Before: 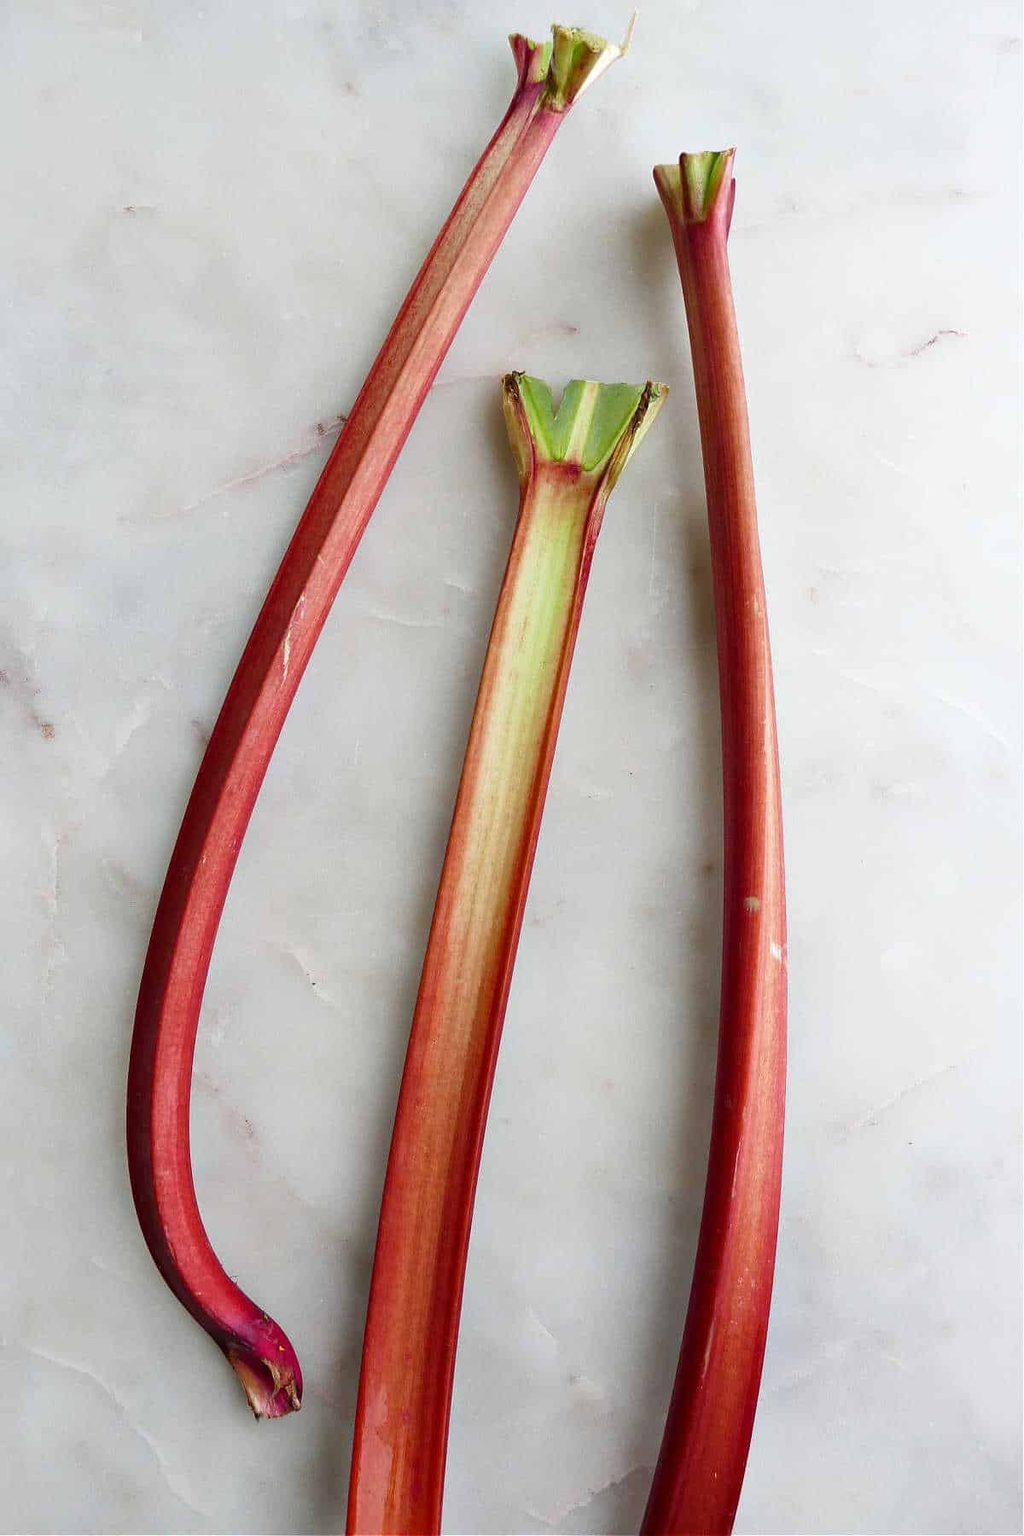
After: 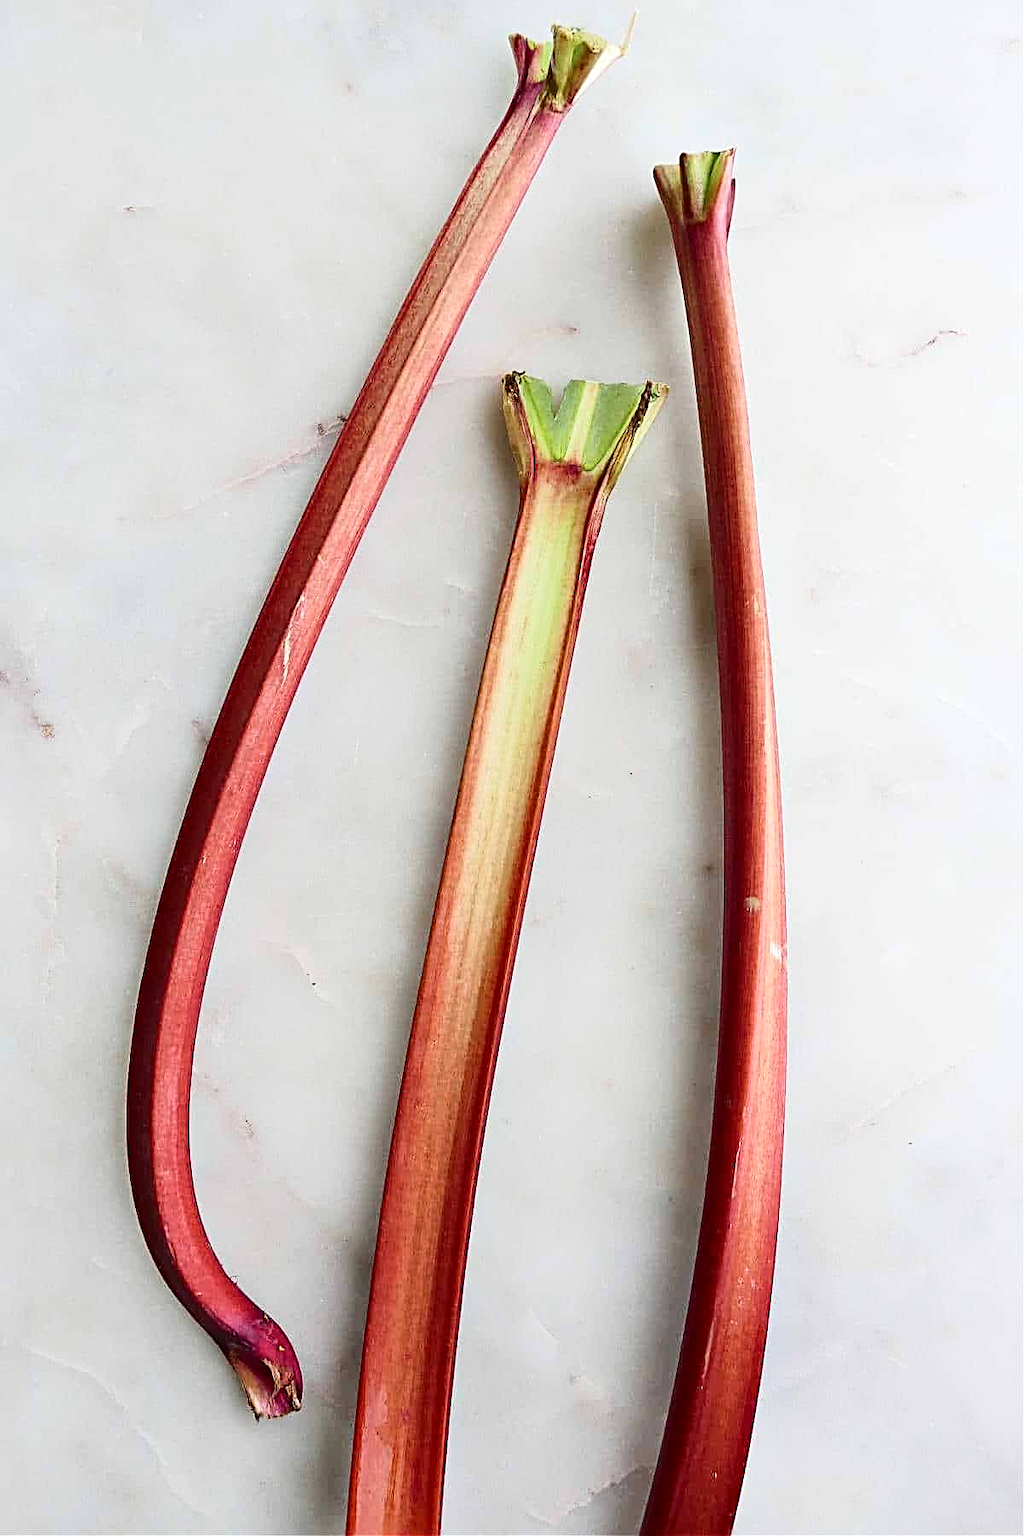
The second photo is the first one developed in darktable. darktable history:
sharpen: radius 2.815, amount 0.702
tone curve: curves: ch0 [(0, 0) (0.003, 0.024) (0.011, 0.032) (0.025, 0.041) (0.044, 0.054) (0.069, 0.069) (0.1, 0.09) (0.136, 0.116) (0.177, 0.162) (0.224, 0.213) (0.277, 0.278) (0.335, 0.359) (0.399, 0.447) (0.468, 0.543) (0.543, 0.621) (0.623, 0.717) (0.709, 0.807) (0.801, 0.876) (0.898, 0.934) (1, 1)], color space Lab, independent channels, preserve colors none
